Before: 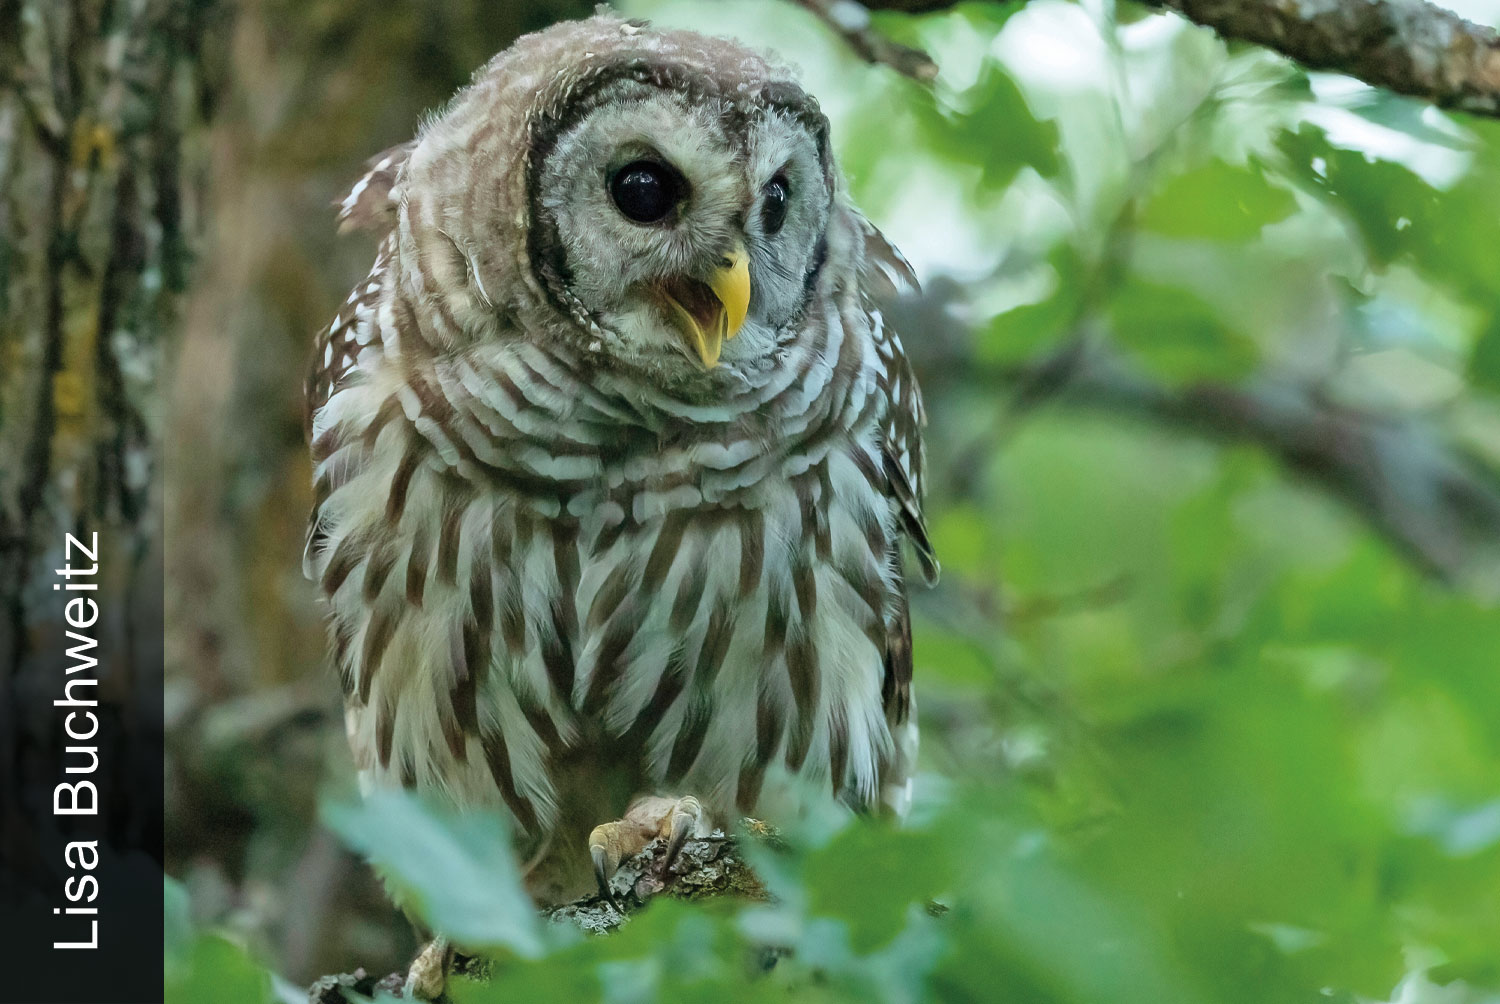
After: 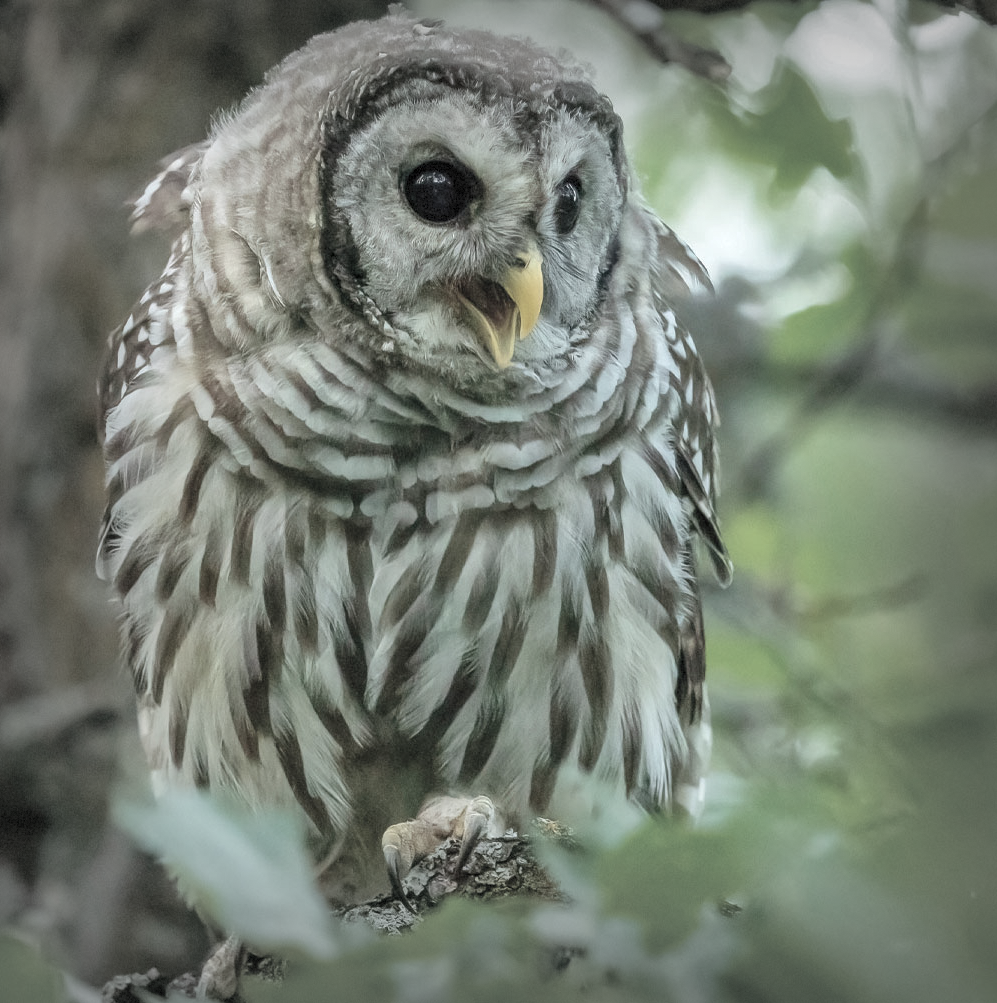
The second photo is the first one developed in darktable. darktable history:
exposure: exposure -0.048 EV, compensate highlight preservation false
crop and rotate: left 13.844%, right 19.629%
vignetting: fall-off start 52.79%, automatic ratio true, width/height ratio 1.315, shape 0.231, dithering 8-bit output, unbound false
contrast brightness saturation: brightness 0.181, saturation -0.507
shadows and highlights: on, module defaults
levels: mode automatic, levels [0, 0.374, 0.749]
local contrast: on, module defaults
